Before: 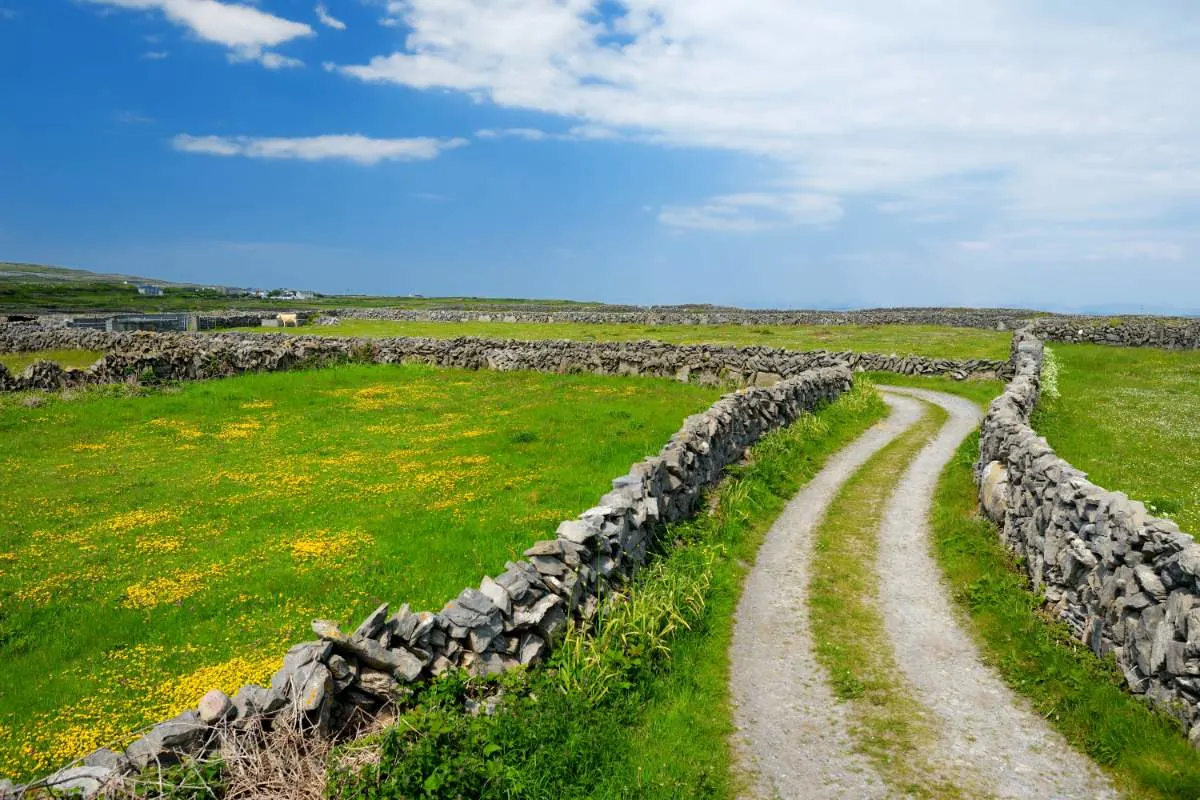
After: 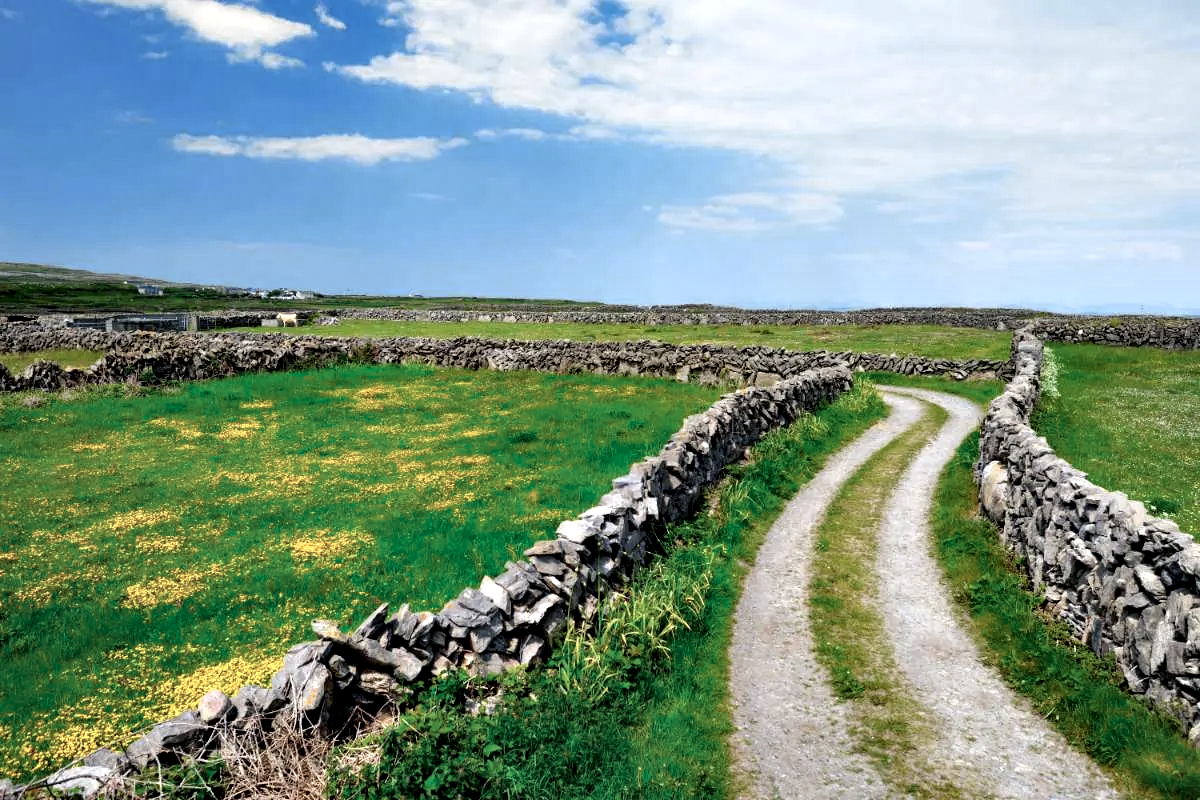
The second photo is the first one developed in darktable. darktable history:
color zones: curves: ch0 [(0, 0.5) (0.125, 0.4) (0.25, 0.5) (0.375, 0.4) (0.5, 0.4) (0.625, 0.6) (0.75, 0.6) (0.875, 0.5)]; ch1 [(0, 0.35) (0.125, 0.45) (0.25, 0.35) (0.375, 0.35) (0.5, 0.35) (0.625, 0.35) (0.75, 0.45) (0.875, 0.35)]; ch2 [(0, 0.6) (0.125, 0.5) (0.25, 0.5) (0.375, 0.6) (0.5, 0.6) (0.625, 0.5) (0.75, 0.5) (0.875, 0.5)]
contrast equalizer: y [[0.6 ×6], [0.55 ×6], [0 ×6], [0 ×6], [0 ×6]]
